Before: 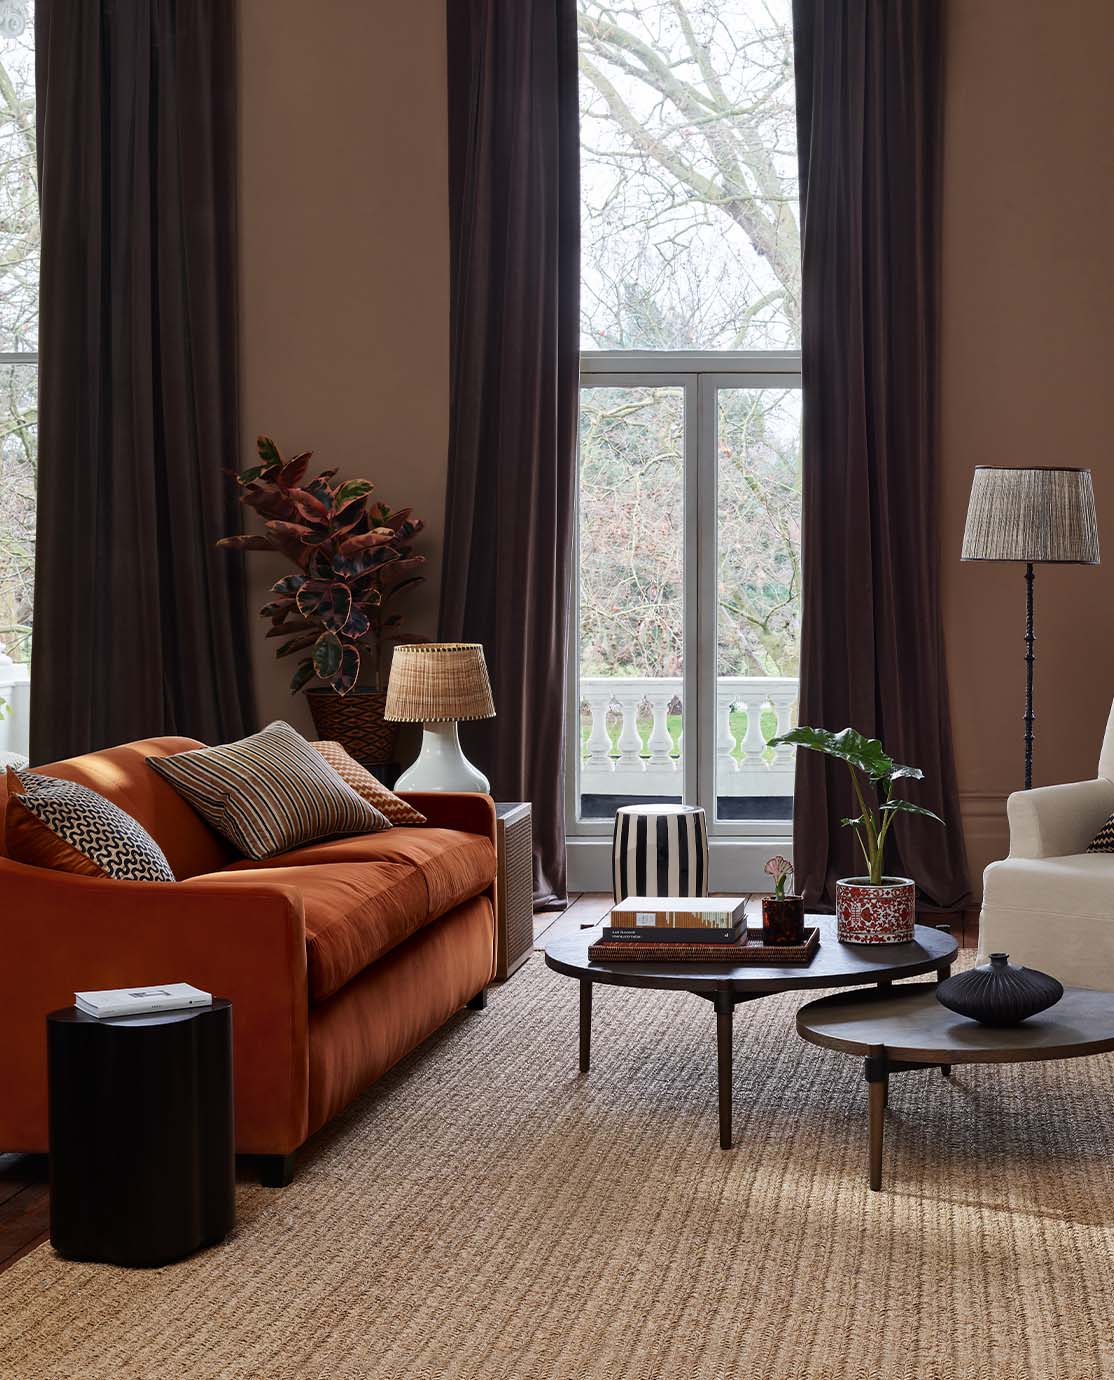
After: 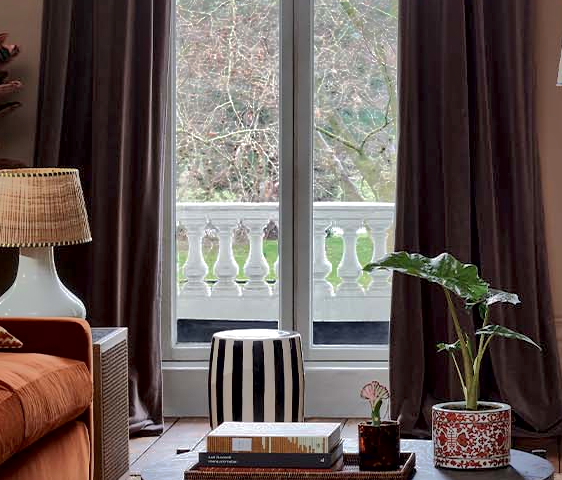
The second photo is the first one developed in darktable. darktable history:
crop: left 36.339%, top 34.431%, right 13.156%, bottom 30.744%
local contrast: mode bilateral grid, contrast 45, coarseness 70, detail 213%, midtone range 0.2
shadows and highlights: shadows 38.77, highlights -75.55
